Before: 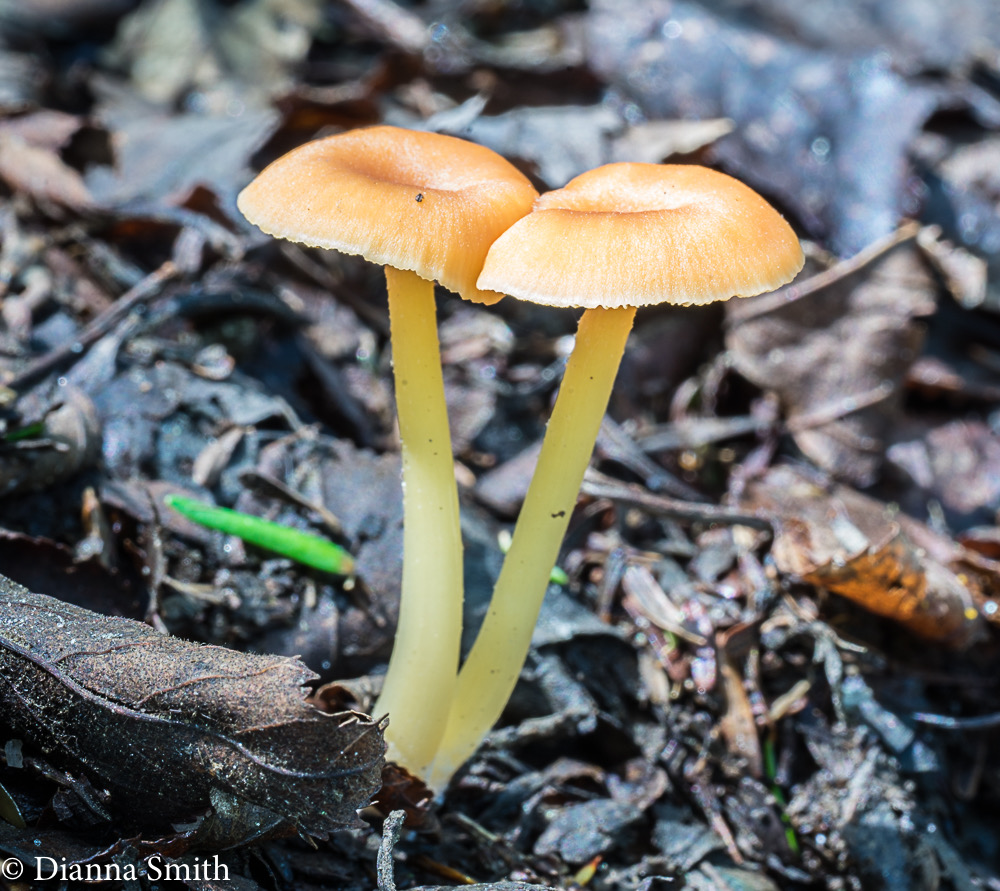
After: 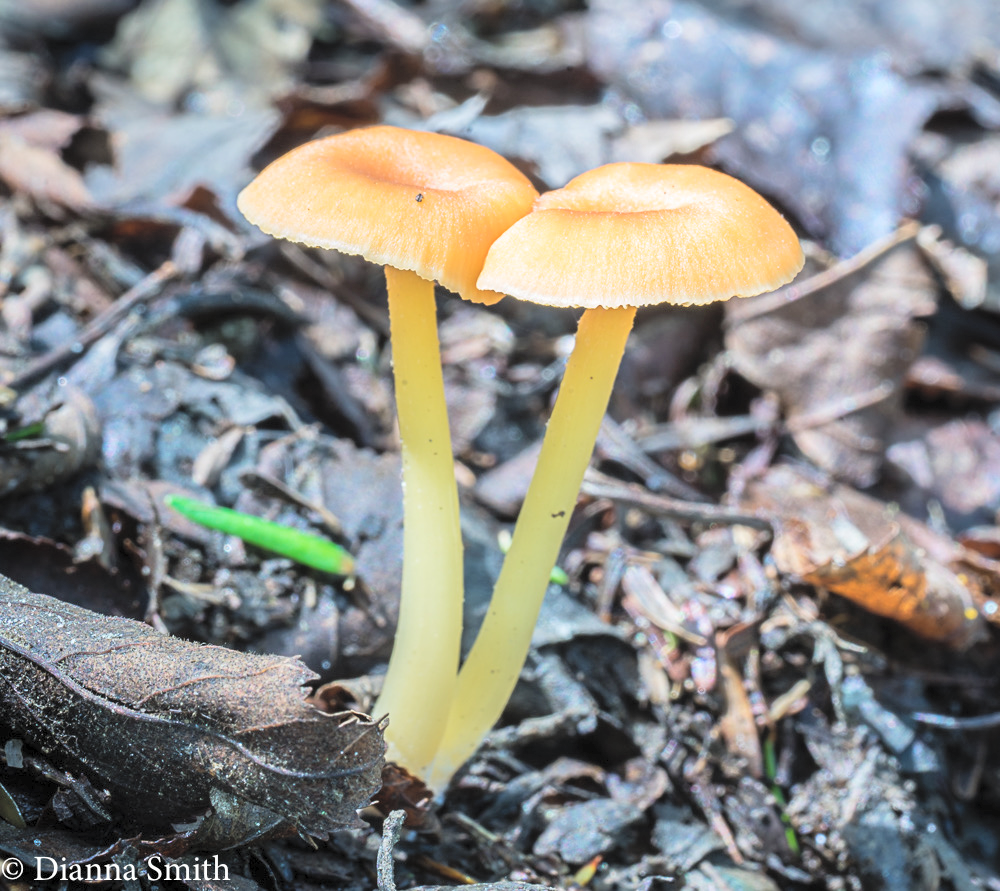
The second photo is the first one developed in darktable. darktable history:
contrast brightness saturation: brightness 0.285
